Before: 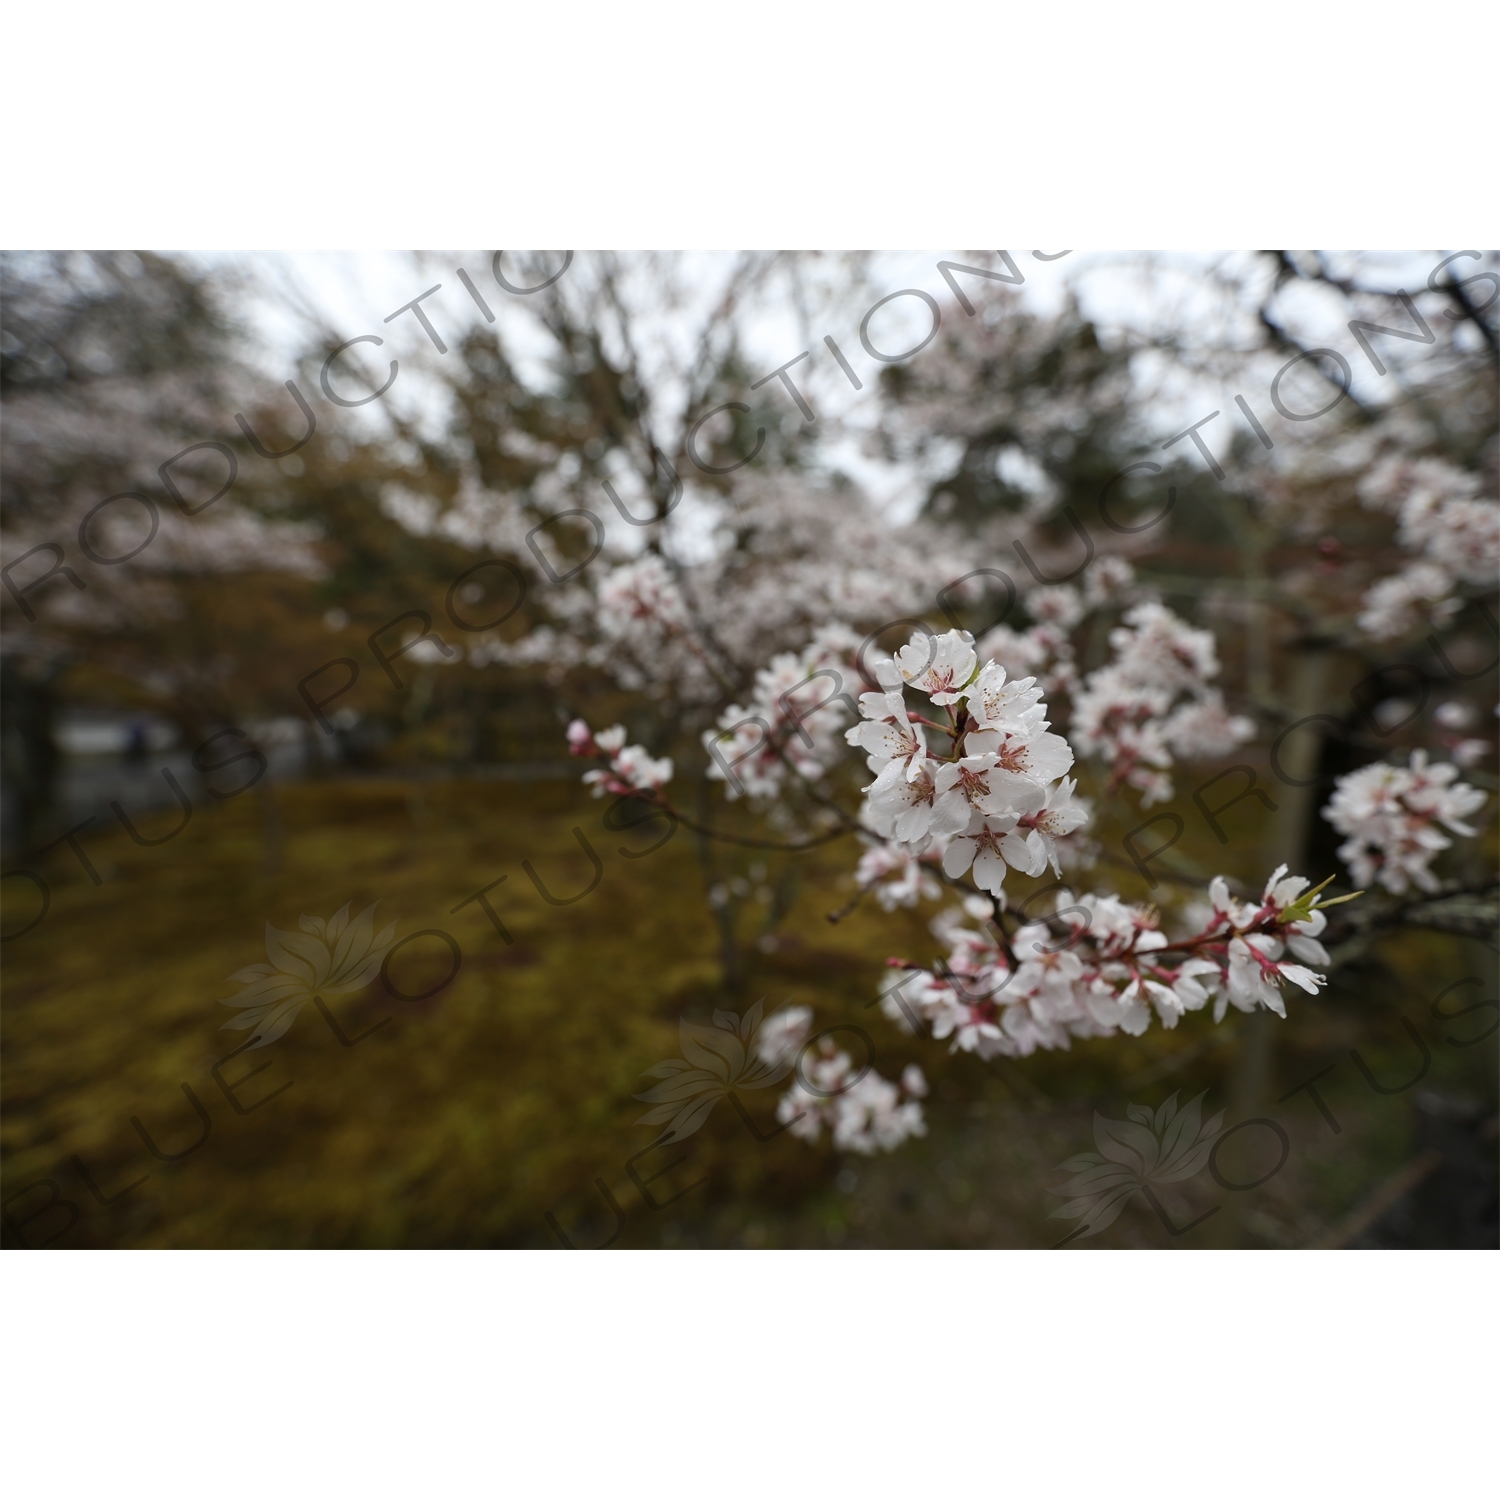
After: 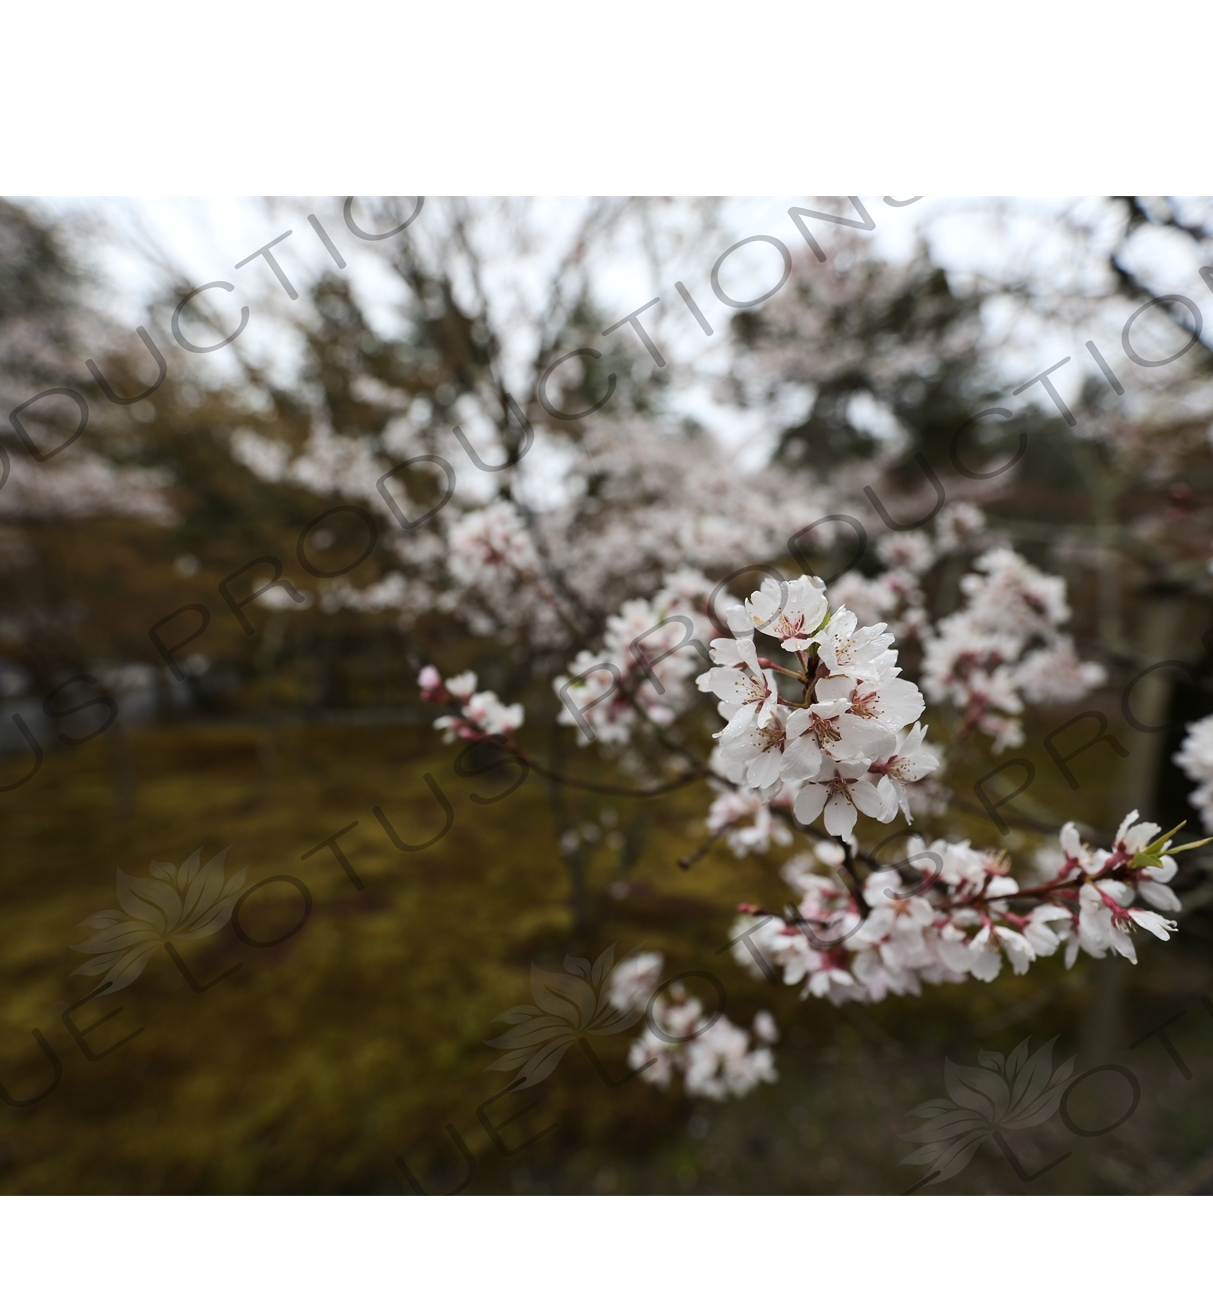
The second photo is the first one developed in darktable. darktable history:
tone curve: curves: ch0 [(0, 0.015) (0.037, 0.032) (0.131, 0.113) (0.275, 0.26) (0.497, 0.531) (0.617, 0.663) (0.704, 0.748) (0.813, 0.842) (0.911, 0.931) (0.997, 1)]; ch1 [(0, 0) (0.301, 0.3) (0.444, 0.438) (0.493, 0.494) (0.501, 0.499) (0.534, 0.543) (0.582, 0.605) (0.658, 0.687) (0.746, 0.79) (1, 1)]; ch2 [(0, 0) (0.246, 0.234) (0.36, 0.356) (0.415, 0.426) (0.476, 0.492) (0.502, 0.499) (0.525, 0.513) (0.533, 0.534) (0.586, 0.598) (0.634, 0.643) (0.706, 0.717) (0.853, 0.83) (1, 0.951)], color space Lab, linked channels, preserve colors none
crop: left 9.941%, top 3.653%, right 9.176%, bottom 9.113%
